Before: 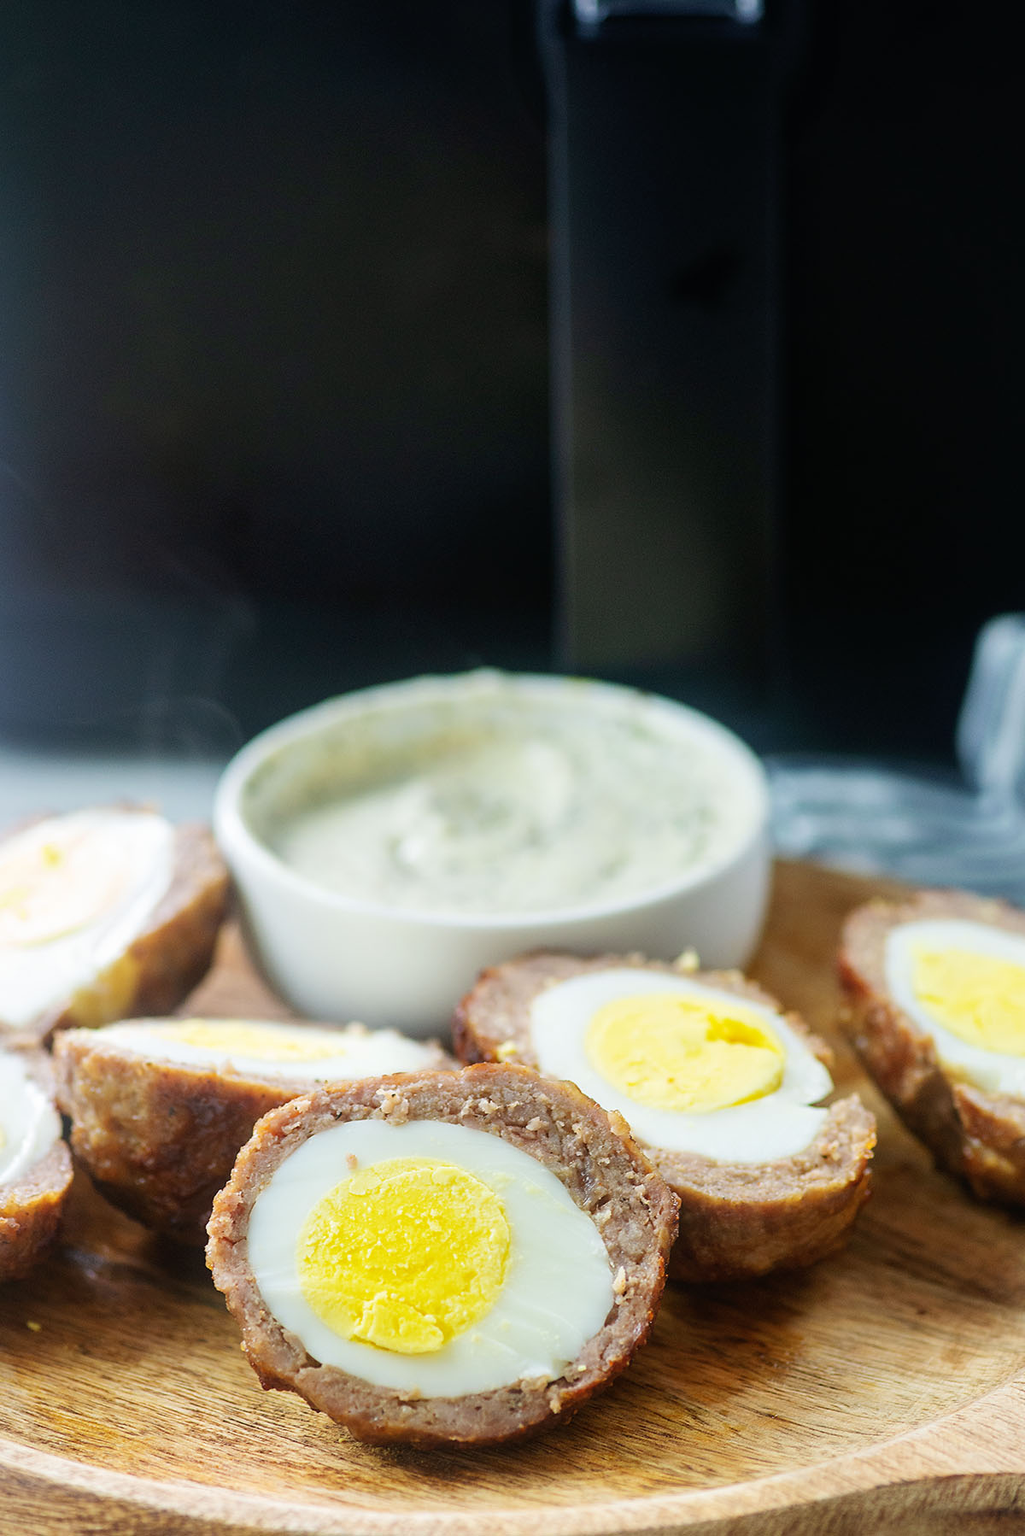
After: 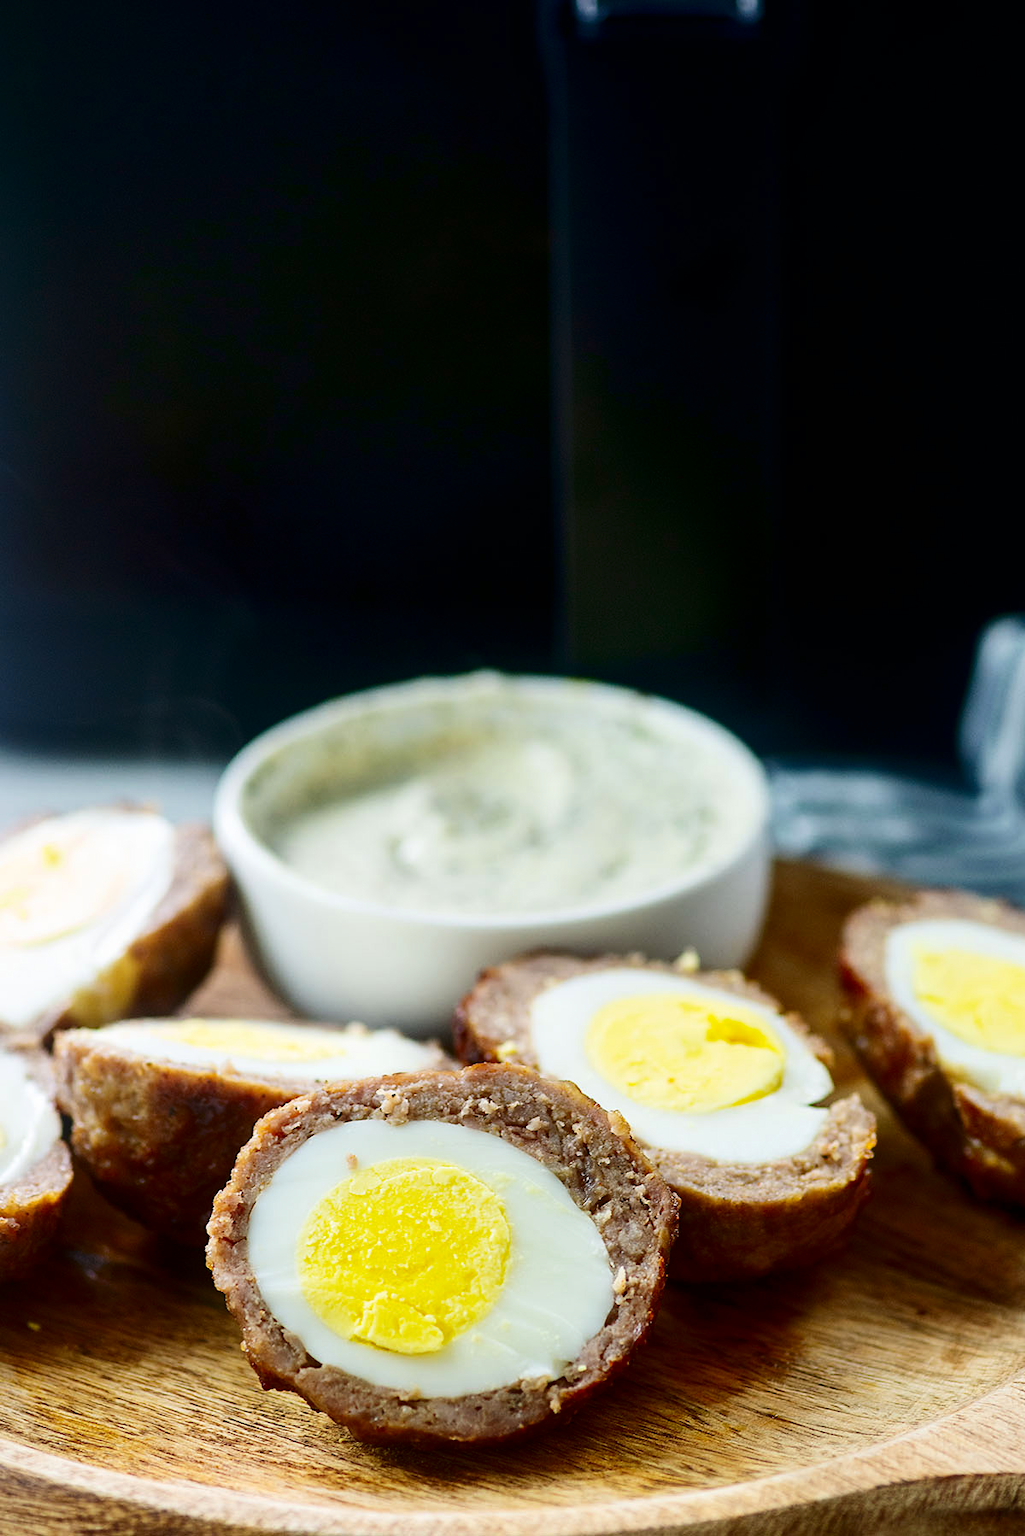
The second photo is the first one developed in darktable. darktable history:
contrast brightness saturation: contrast 0.187, brightness -0.232, saturation 0.108
